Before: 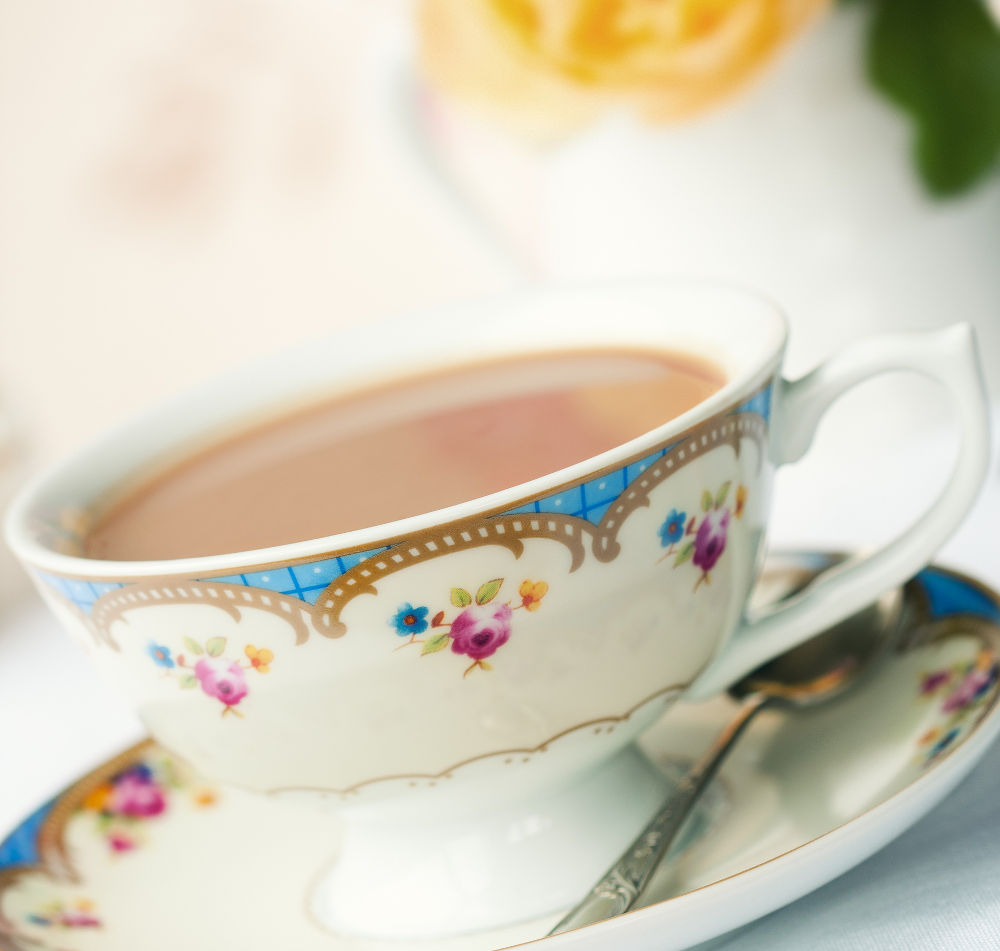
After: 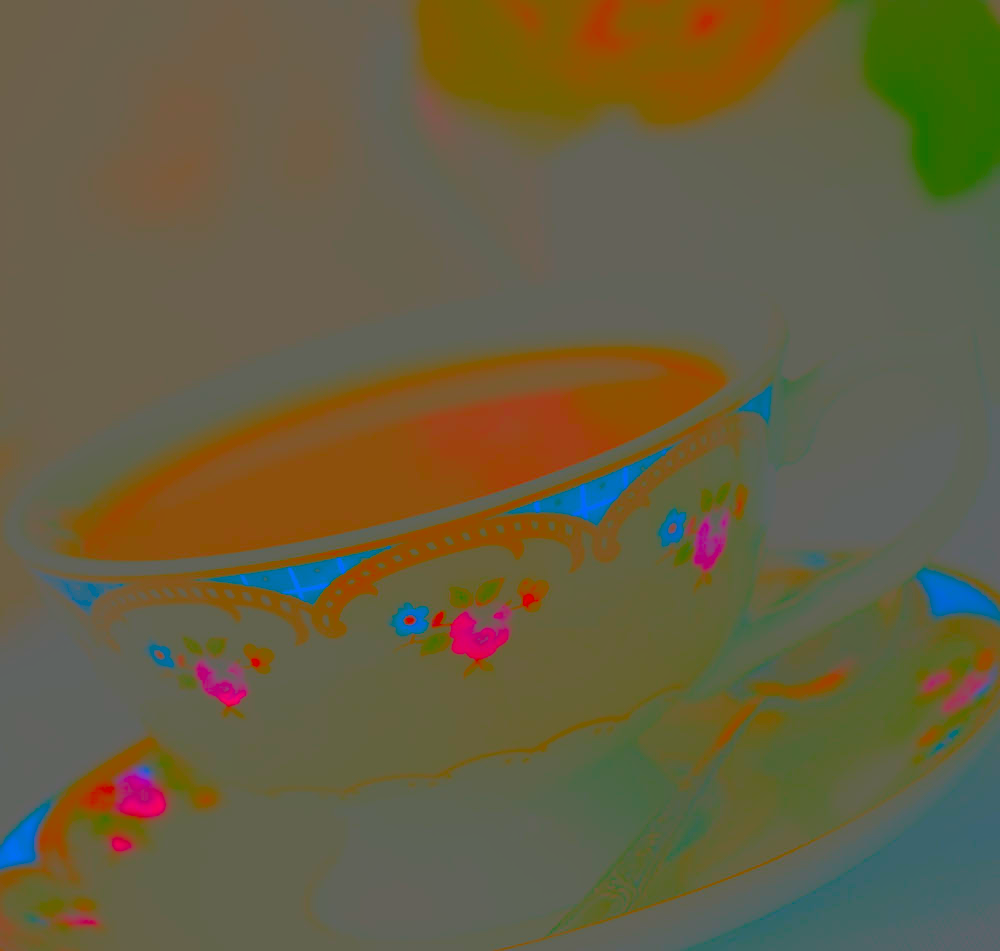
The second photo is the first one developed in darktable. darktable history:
local contrast: highlights 101%, shadows 99%, detail 119%, midtone range 0.2
contrast brightness saturation: contrast -0.977, brightness -0.163, saturation 0.737
exposure: black level correction 0, exposure 0.691 EV, compensate exposure bias true, compensate highlight preservation false
